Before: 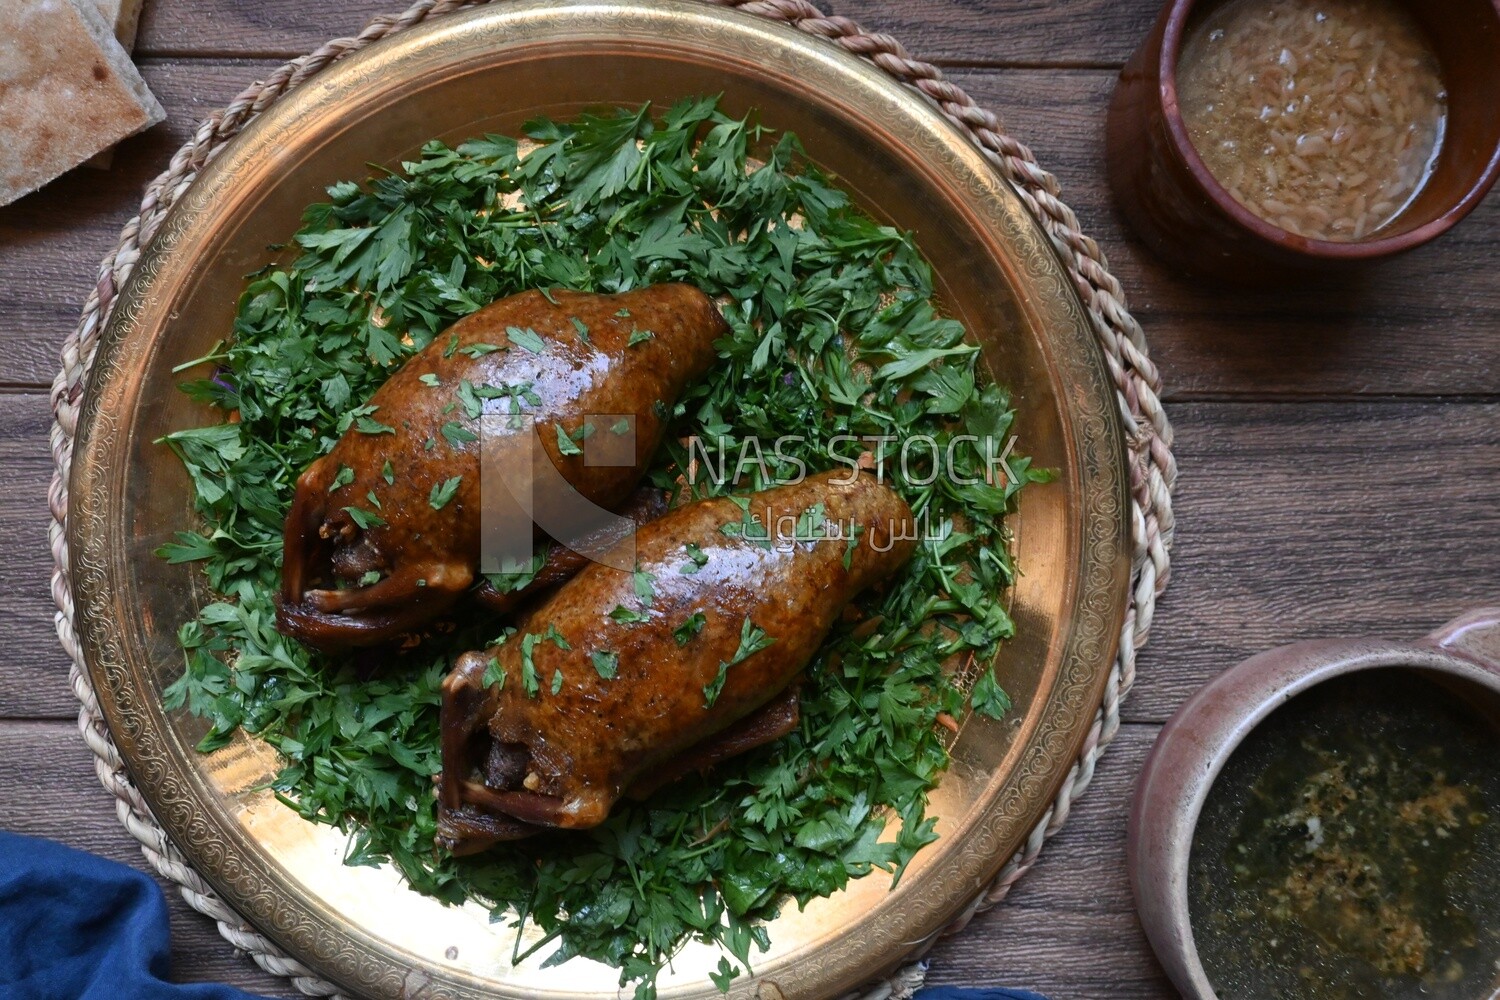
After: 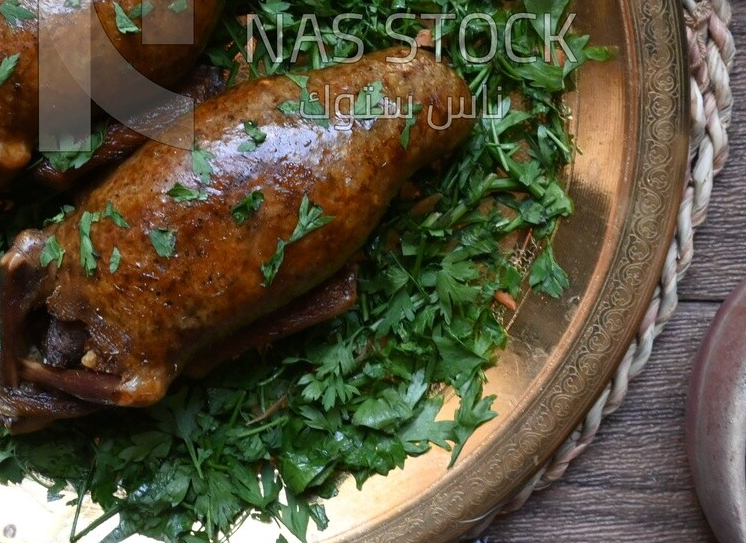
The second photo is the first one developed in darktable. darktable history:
crop: left 29.476%, top 42.208%, right 20.77%, bottom 3.485%
